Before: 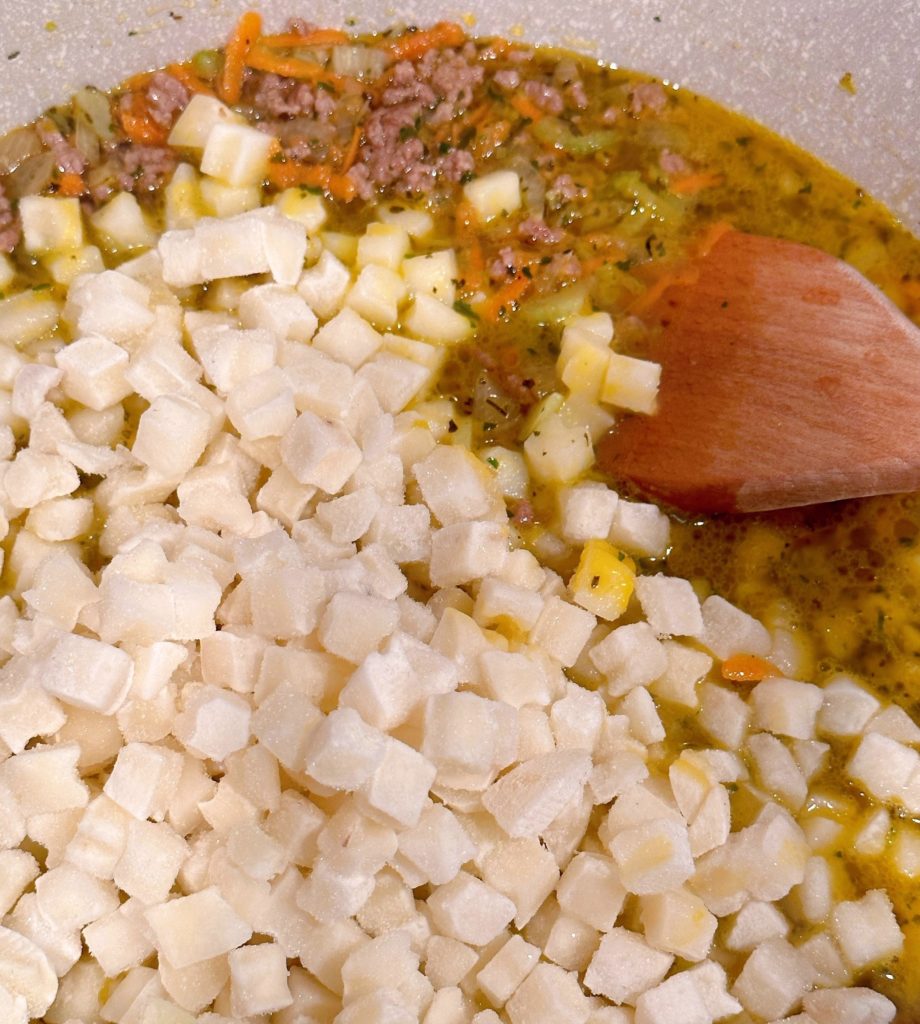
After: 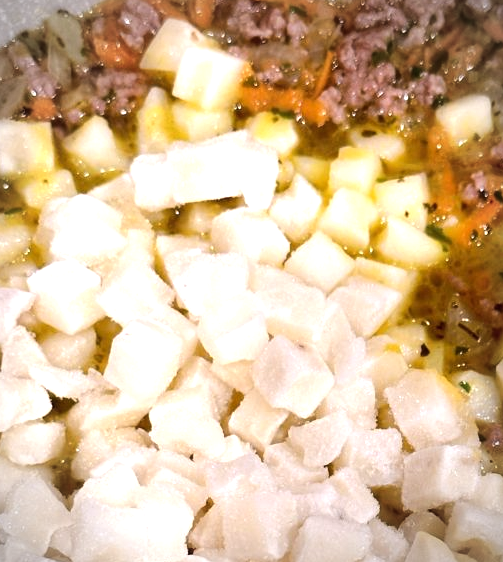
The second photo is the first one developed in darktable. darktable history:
tone equalizer: -8 EV -0.75 EV, -7 EV -0.7 EV, -6 EV -0.6 EV, -5 EV -0.4 EV, -3 EV 0.4 EV, -2 EV 0.6 EV, -1 EV 0.7 EV, +0 EV 0.75 EV, edges refinement/feathering 500, mask exposure compensation -1.57 EV, preserve details no
crop and rotate: left 3.047%, top 7.509%, right 42.236%, bottom 37.598%
vignetting: unbound false
white balance: red 0.976, blue 1.04
